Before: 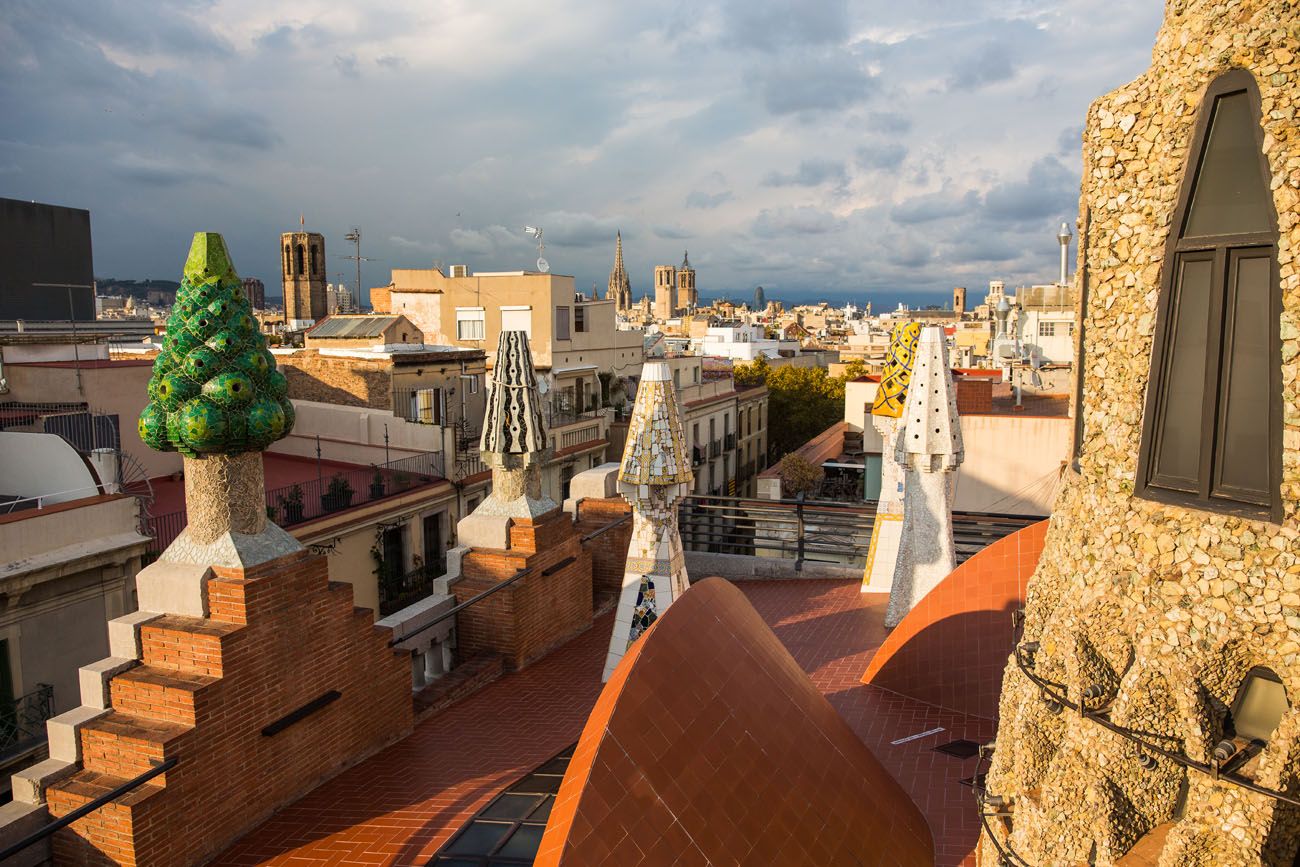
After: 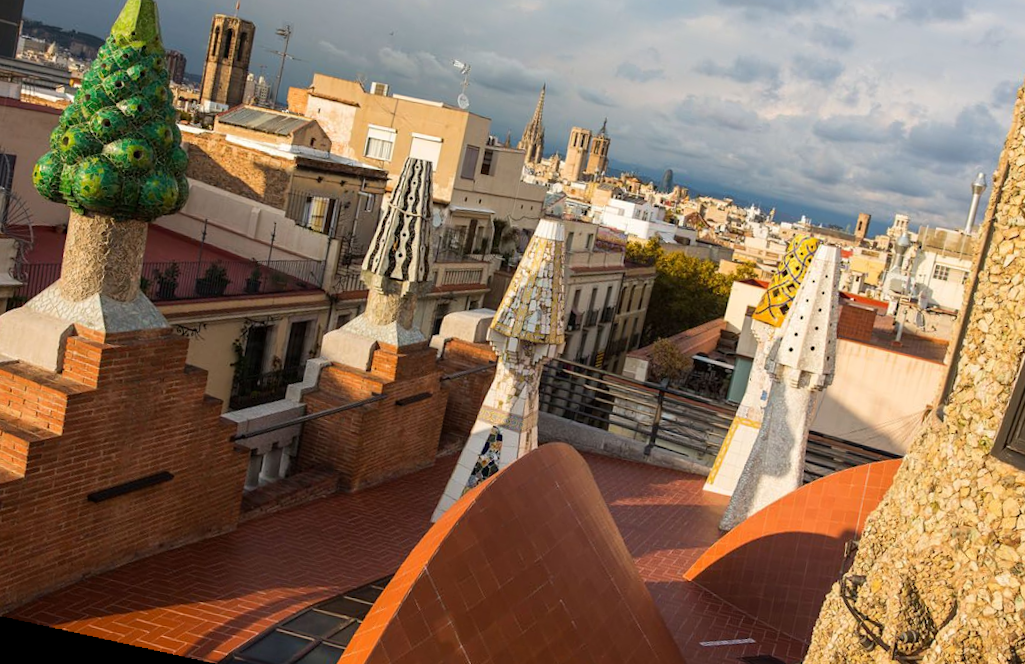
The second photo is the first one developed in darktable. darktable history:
crop and rotate: angle -3.37°, left 9.79%, top 20.73%, right 12.42%, bottom 11.82%
rotate and perspective: rotation 9.12°, automatic cropping off
